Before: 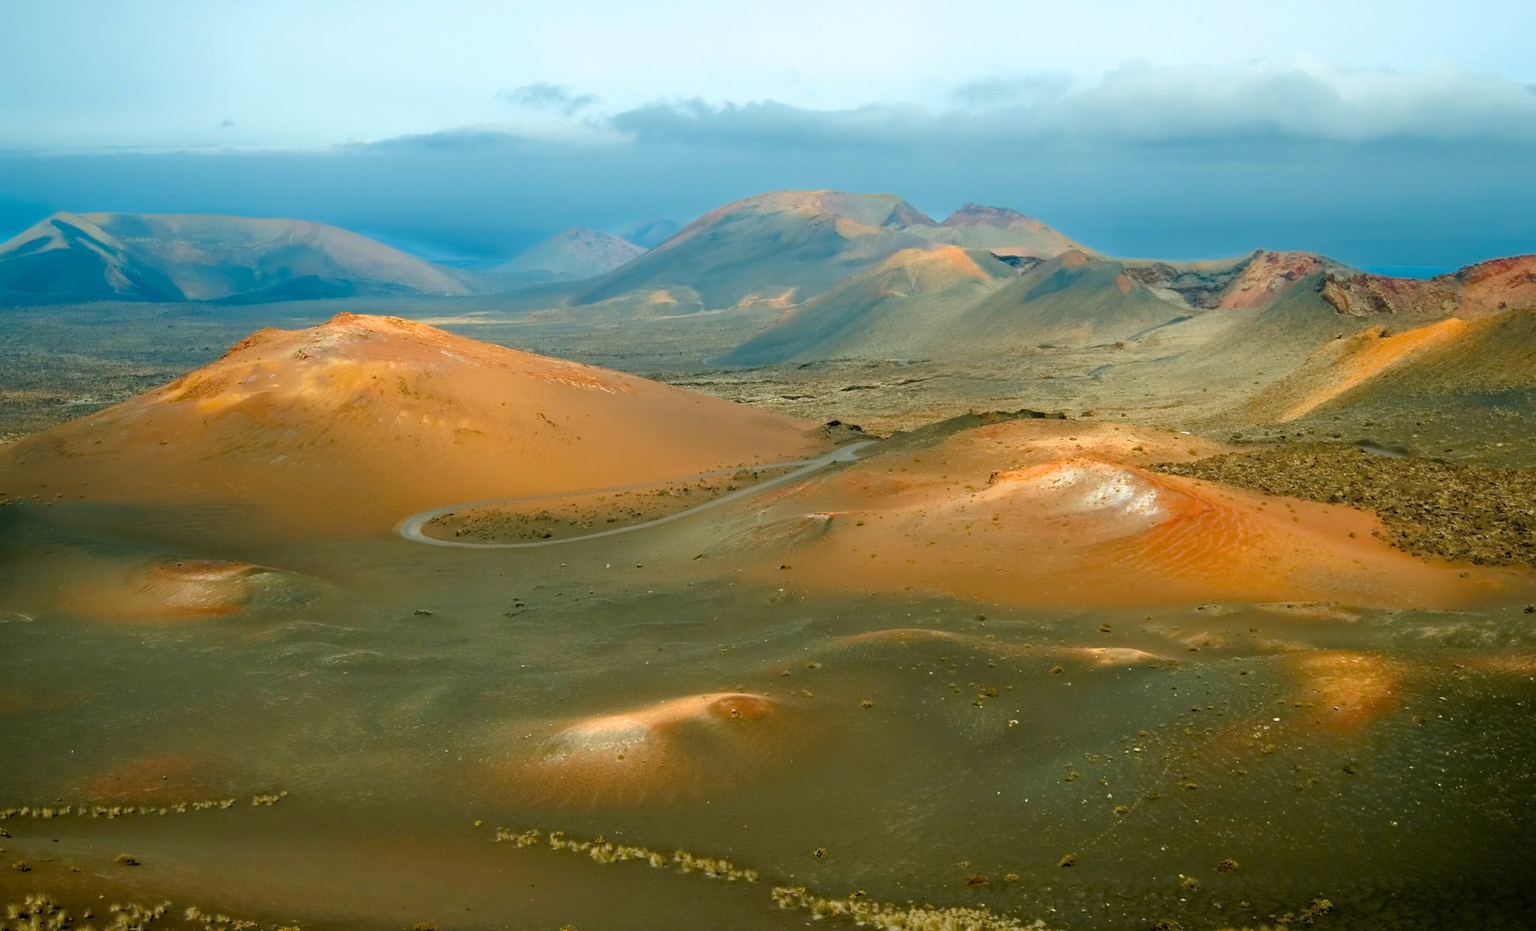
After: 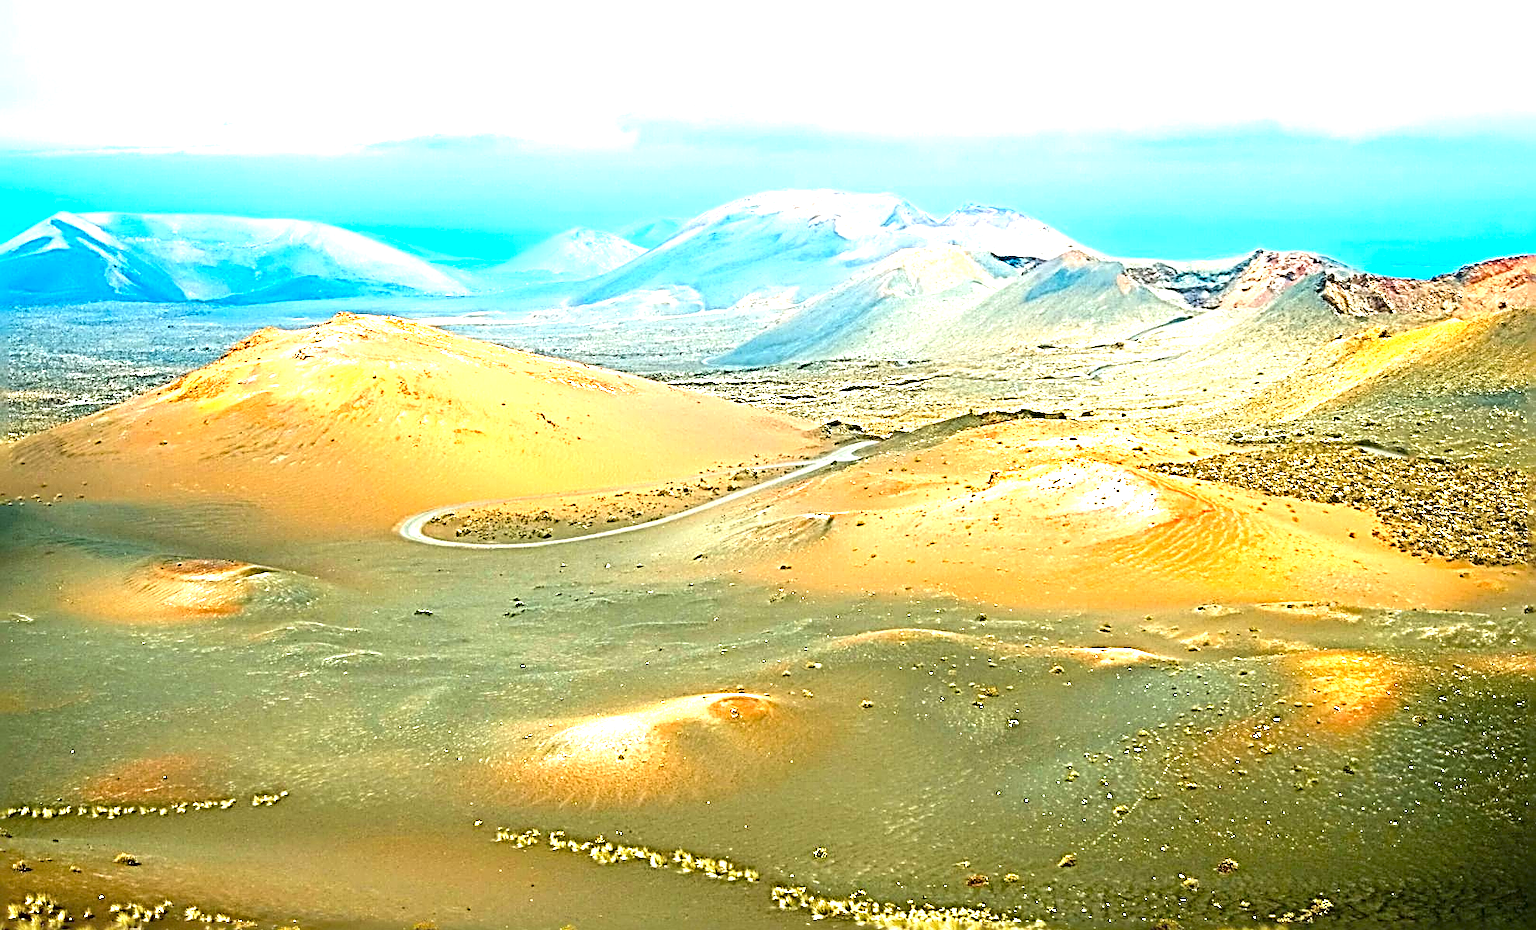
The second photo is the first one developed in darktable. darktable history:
exposure: exposure 2 EV, compensate exposure bias true, compensate highlight preservation false
color calibration: illuminant as shot in camera, x 0.358, y 0.373, temperature 4628.91 K
contrast brightness saturation: contrast 0.04, saturation 0.07
sharpen: radius 4.001, amount 2
